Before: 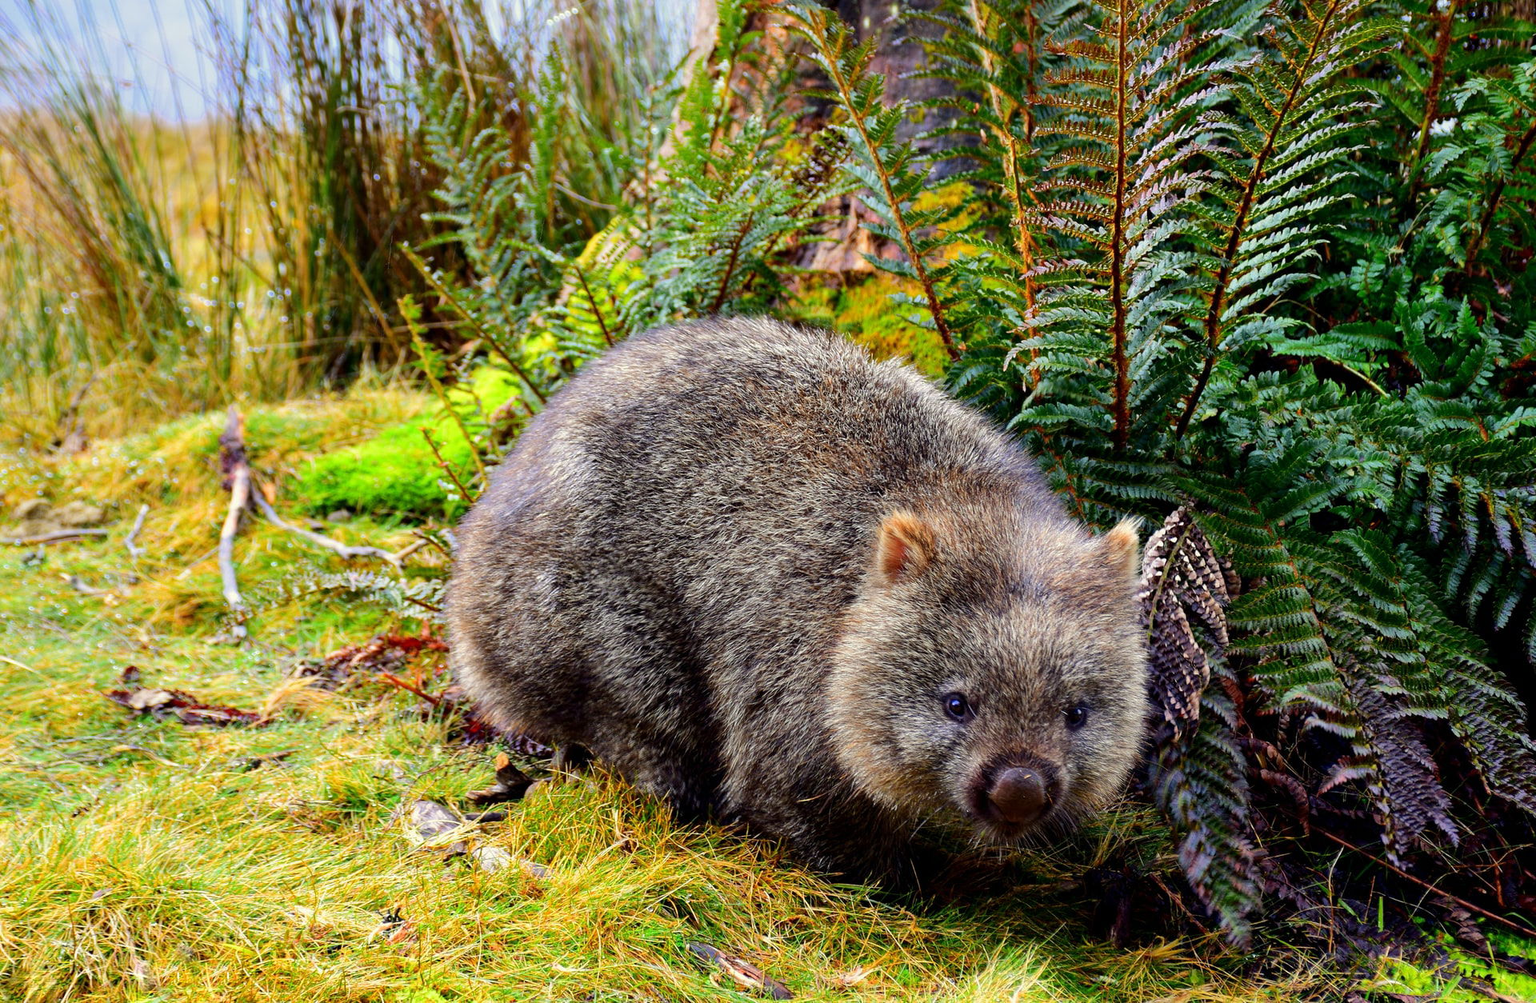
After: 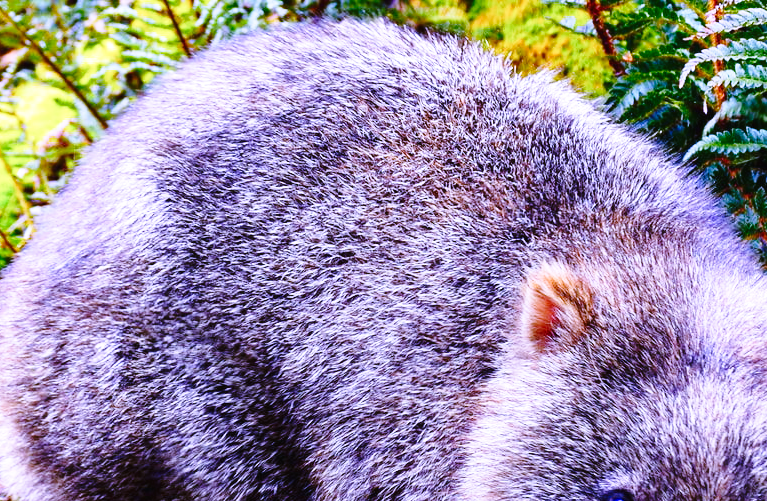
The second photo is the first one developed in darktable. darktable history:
color balance rgb: shadows lift › chroma 1%, shadows lift › hue 28.8°, power › hue 60°, highlights gain › chroma 1%, highlights gain › hue 60°, global offset › luminance 0.25%, perceptual saturation grading › highlights -20%, perceptual saturation grading › shadows 20%, perceptual brilliance grading › highlights 5%, perceptual brilliance grading › shadows -10%, global vibrance 19.67%
crop: left 30%, top 30%, right 30%, bottom 30%
base curve: curves: ch0 [(0, 0) (0.028, 0.03) (0.121, 0.232) (0.46, 0.748) (0.859, 0.968) (1, 1)], preserve colors none
white balance: red 0.98, blue 1.61
